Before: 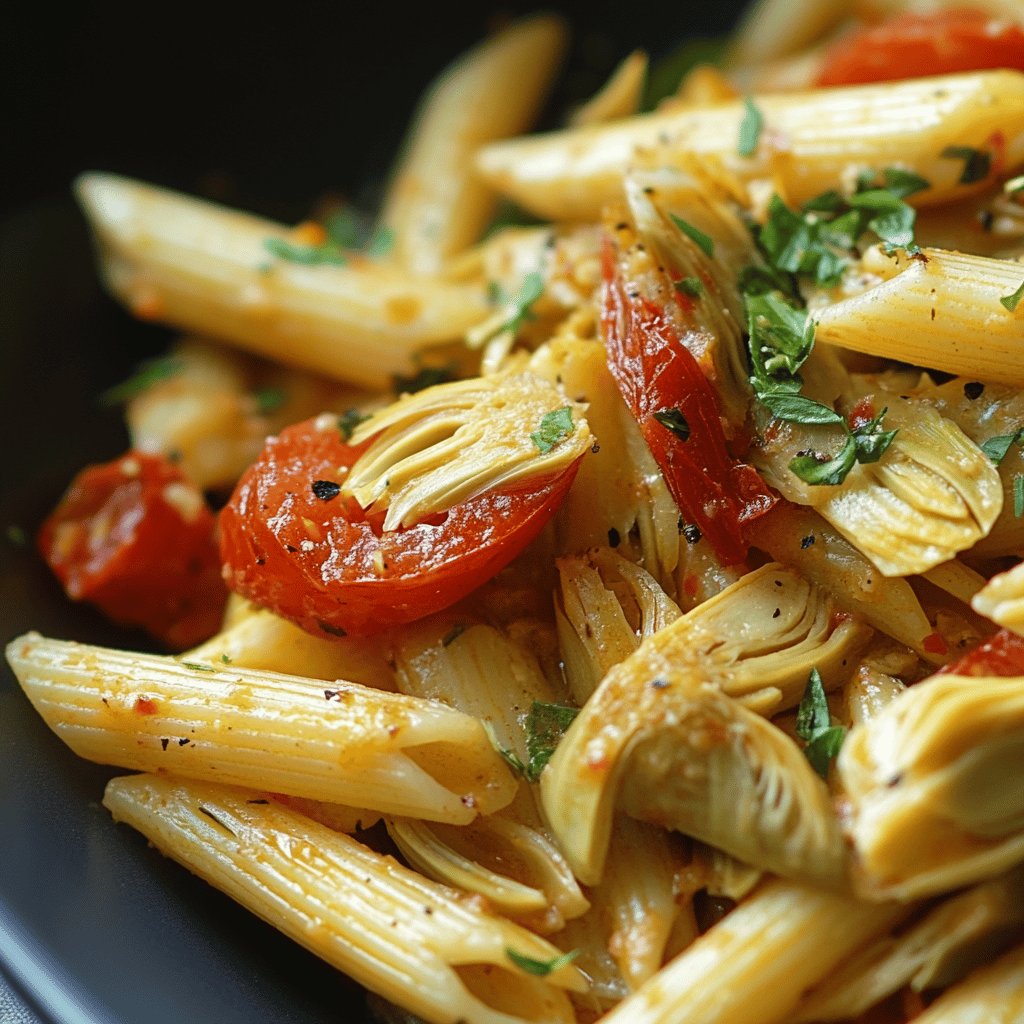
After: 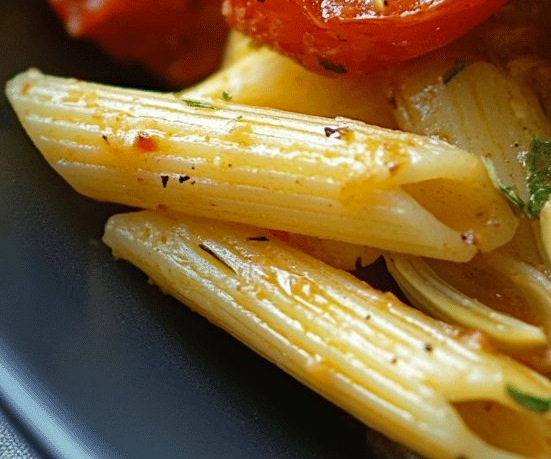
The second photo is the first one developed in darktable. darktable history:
haze removal: compatibility mode true, adaptive false
crop and rotate: top 54.99%, right 46.137%, bottom 0.14%
